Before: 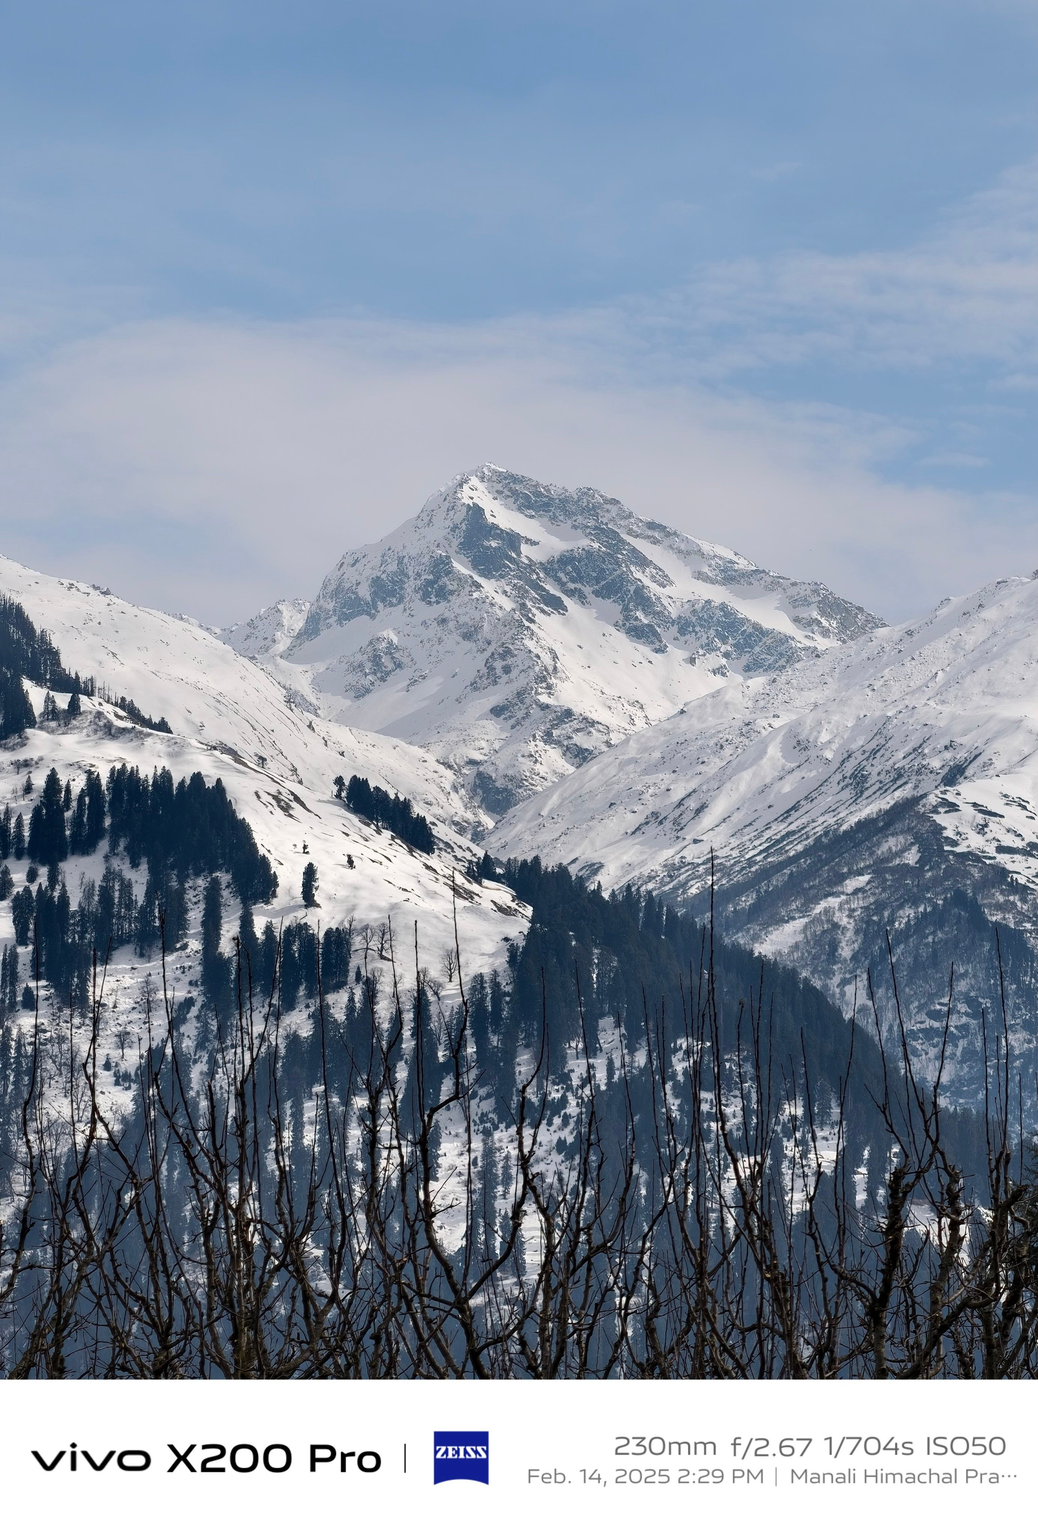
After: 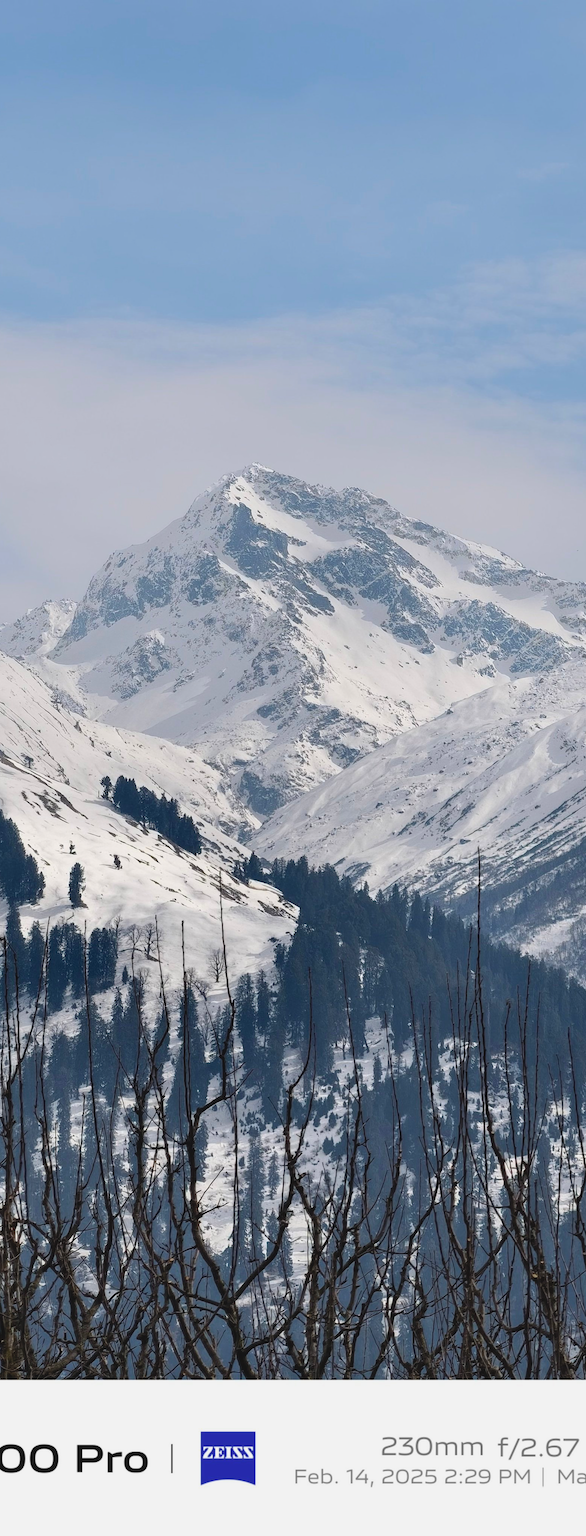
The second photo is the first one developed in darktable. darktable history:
crop and rotate: left 22.512%, right 21.017%
contrast brightness saturation: contrast -0.1, brightness 0.046, saturation 0.08
